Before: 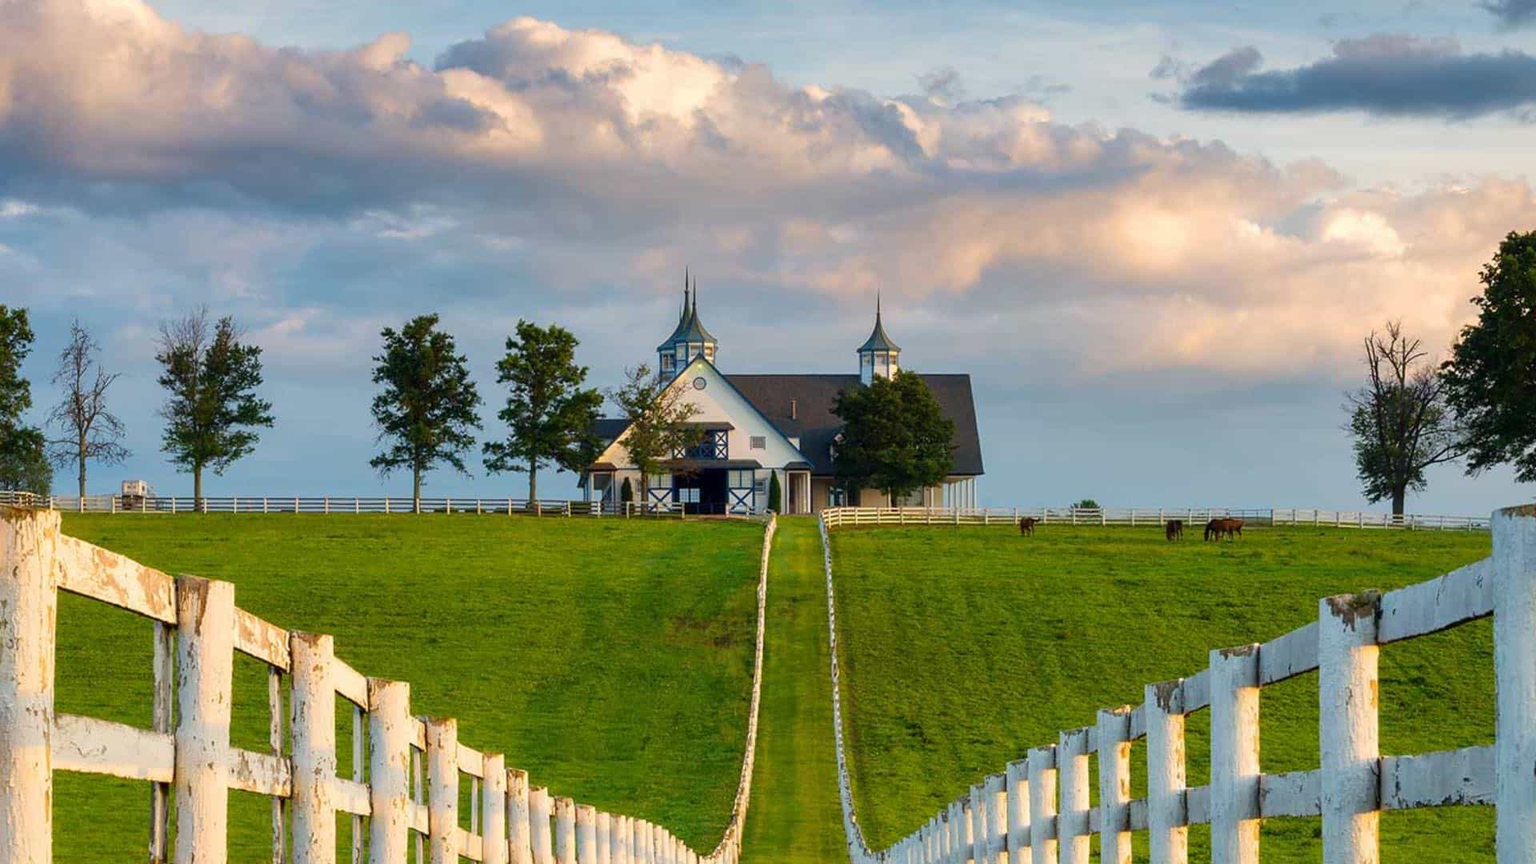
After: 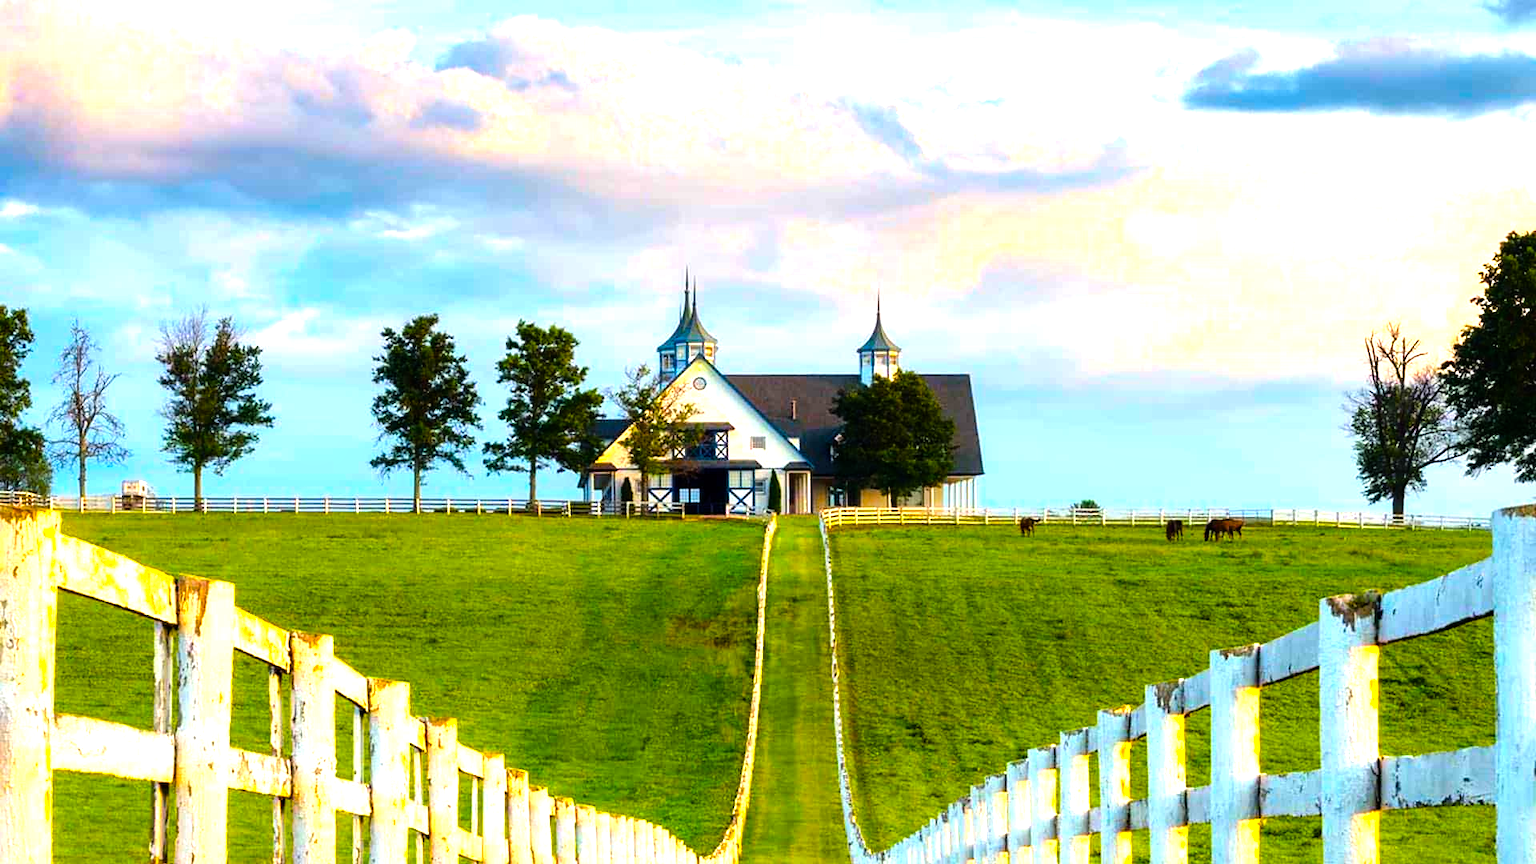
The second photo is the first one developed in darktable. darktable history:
color balance rgb: power › hue 71.58°, perceptual saturation grading › global saturation 19.616%, perceptual brilliance grading › highlights 9.994%, perceptual brilliance grading › mid-tones 5.601%, global vibrance 45.321%
tone equalizer: -8 EV -1.09 EV, -7 EV -0.992 EV, -6 EV -0.893 EV, -5 EV -0.554 EV, -3 EV 0.593 EV, -2 EV 0.844 EV, -1 EV 0.996 EV, +0 EV 1.05 EV, mask exposure compensation -0.494 EV
